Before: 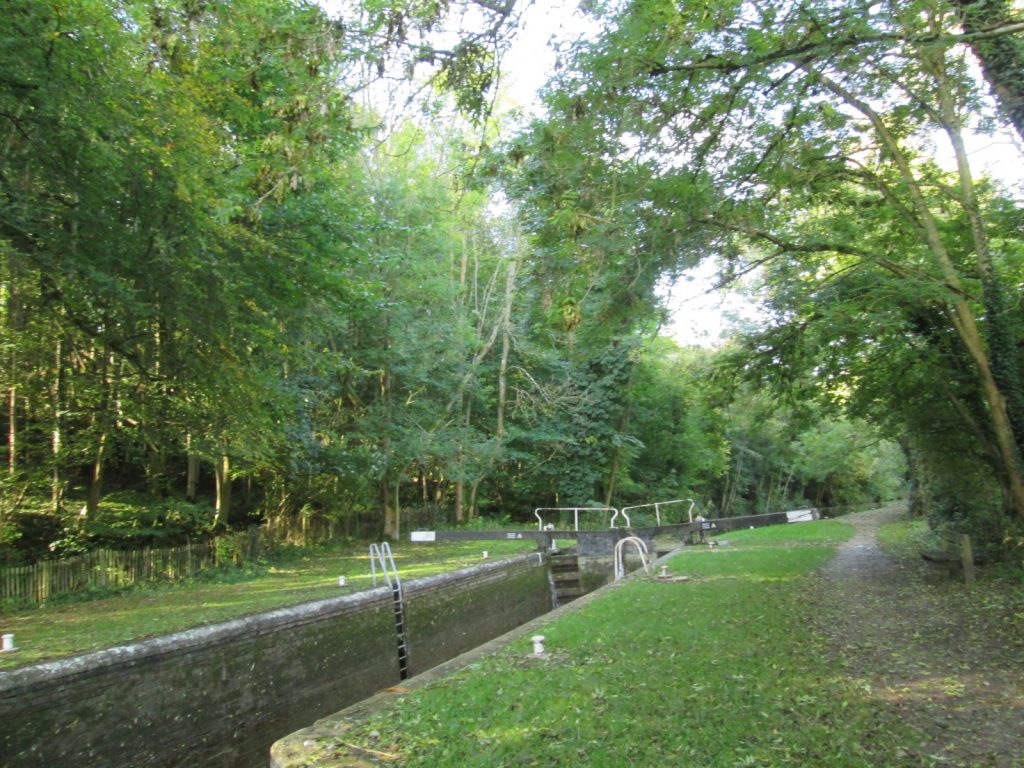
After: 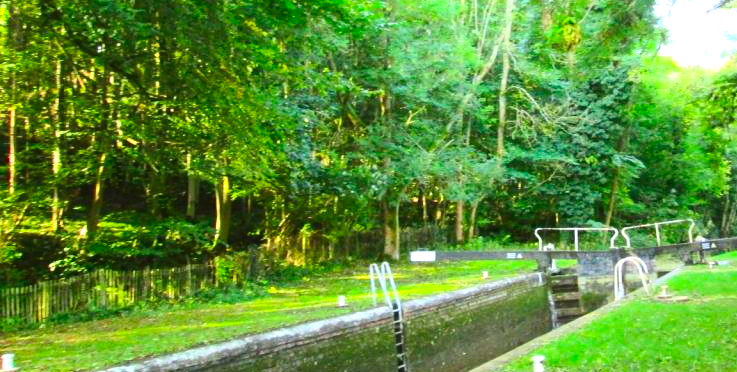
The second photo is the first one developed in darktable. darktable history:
contrast brightness saturation: contrast 0.26, brightness 0.02, saturation 0.87
exposure: black level correction -0.002, exposure 0.708 EV, compensate exposure bias true, compensate highlight preservation false
white balance: emerald 1
crop: top 36.498%, right 27.964%, bottom 14.995%
